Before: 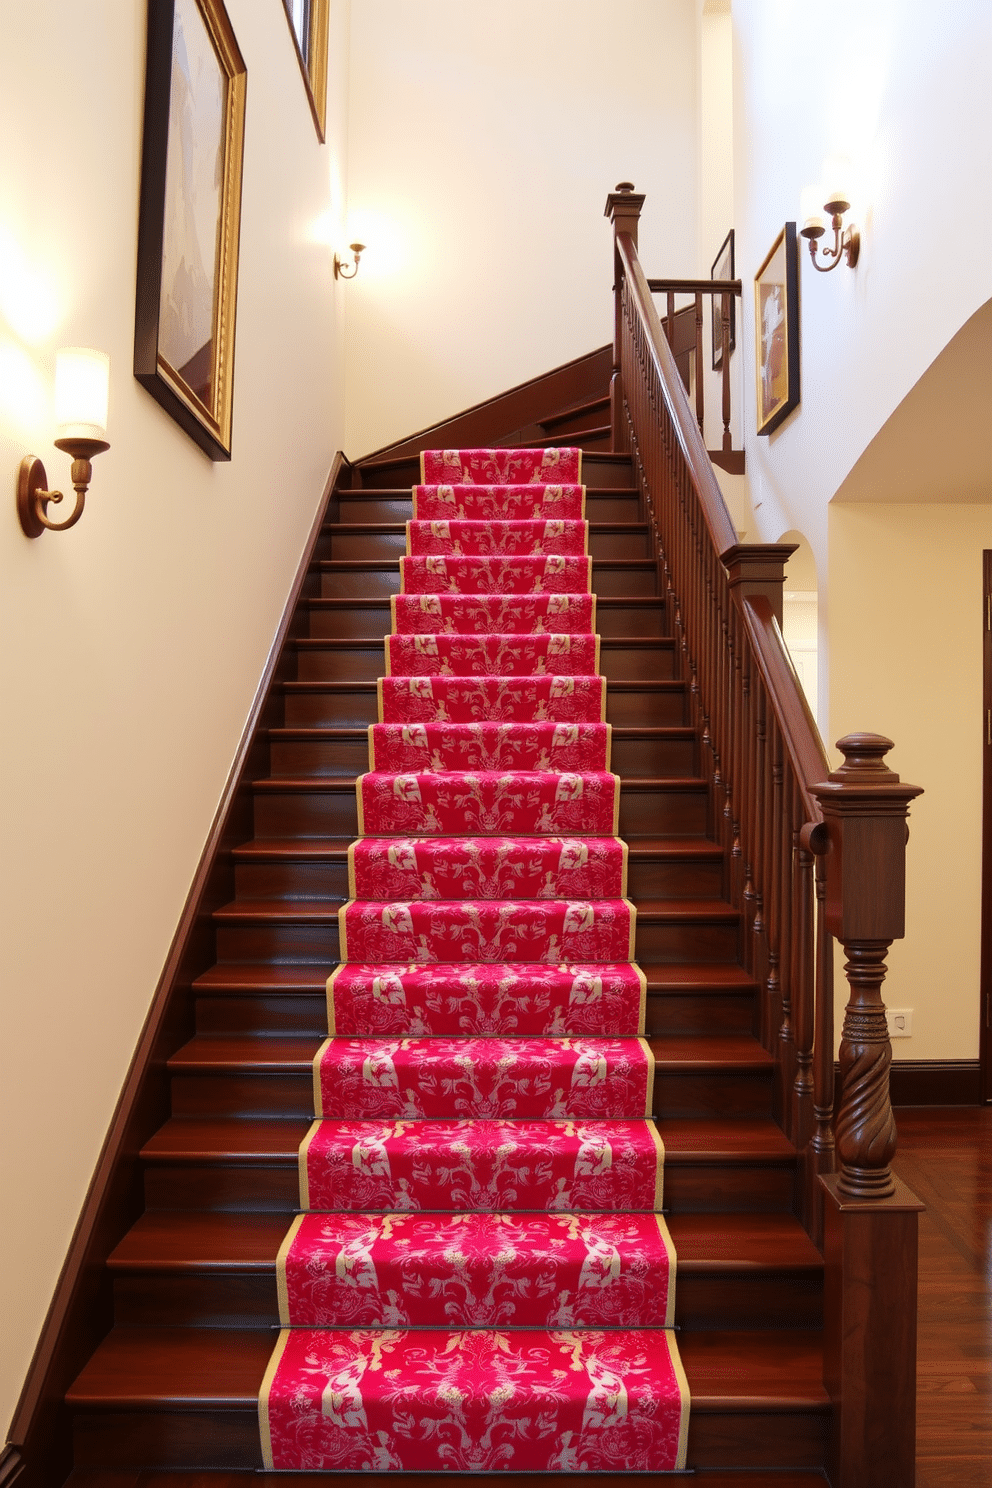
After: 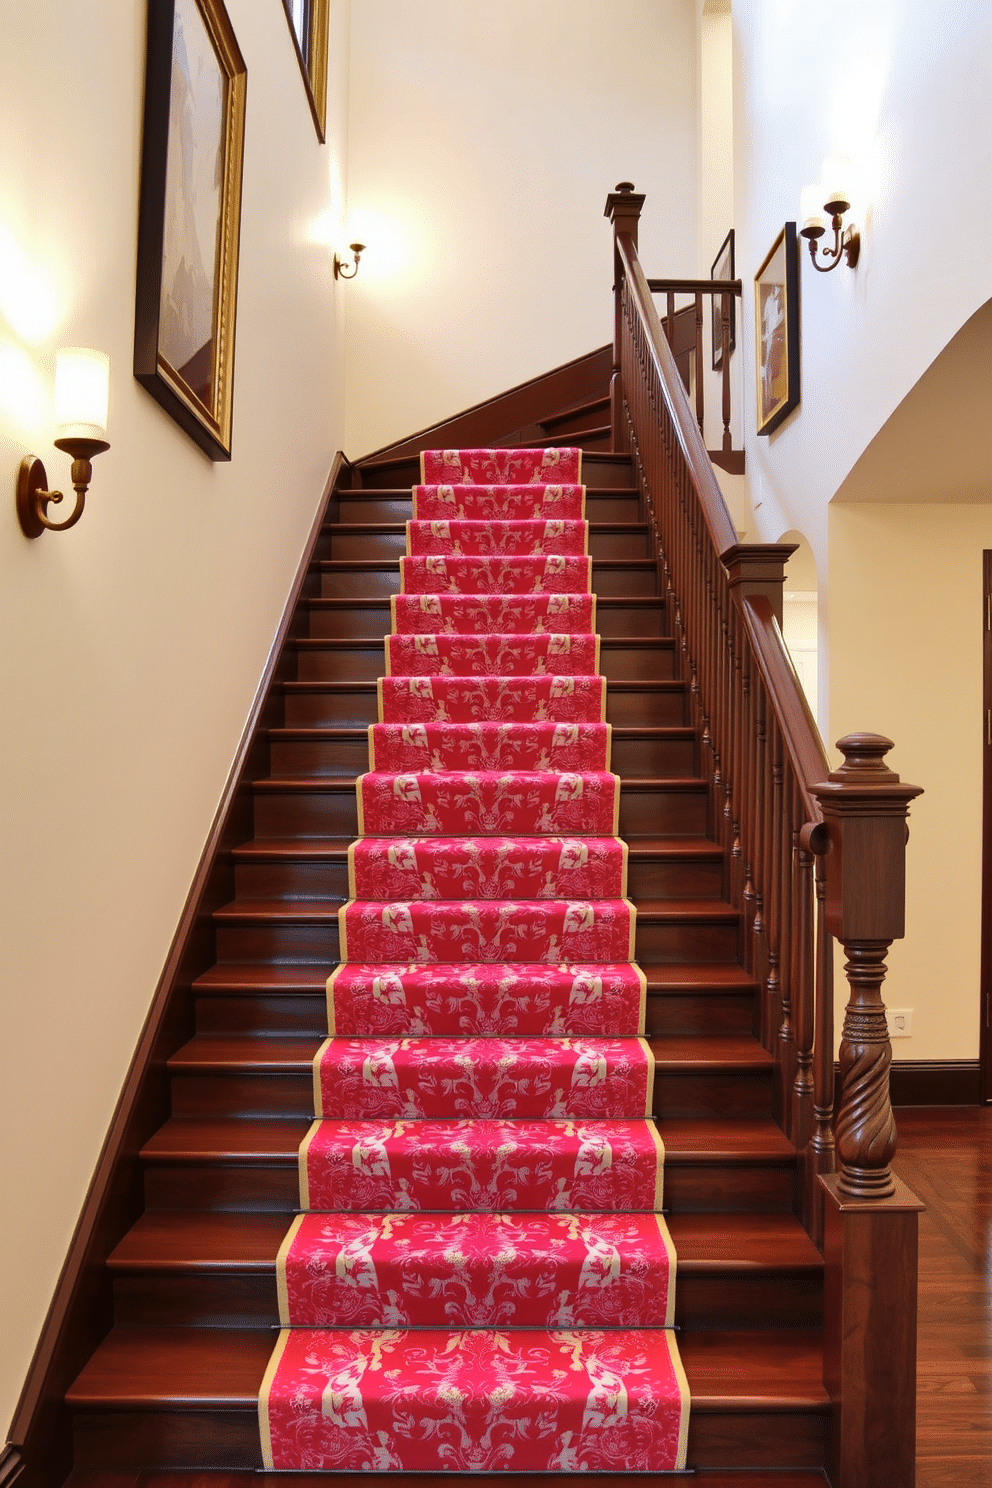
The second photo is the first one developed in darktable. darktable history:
contrast brightness saturation: saturation -0.046
shadows and highlights: shadows 52.89, highlights color adjustment 49.1%, soften with gaussian
